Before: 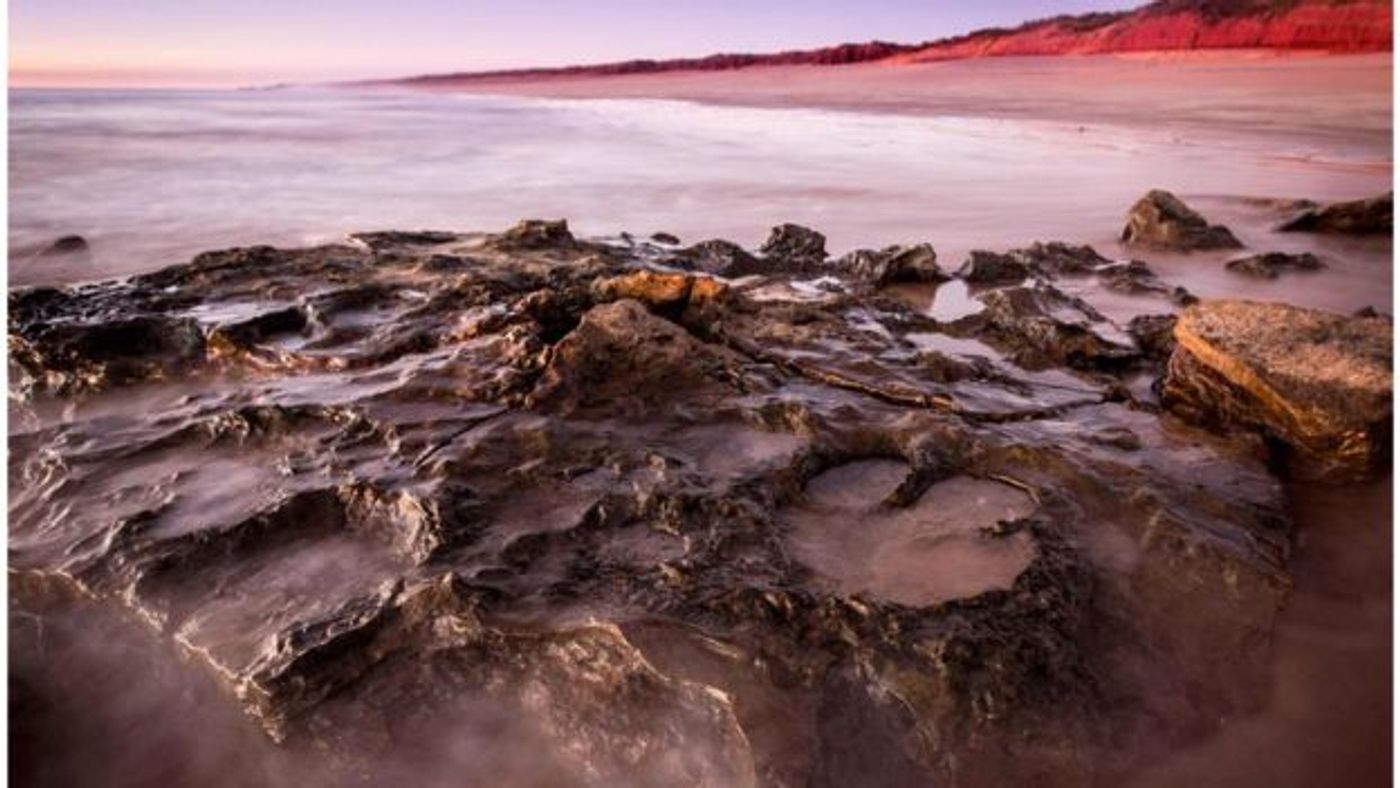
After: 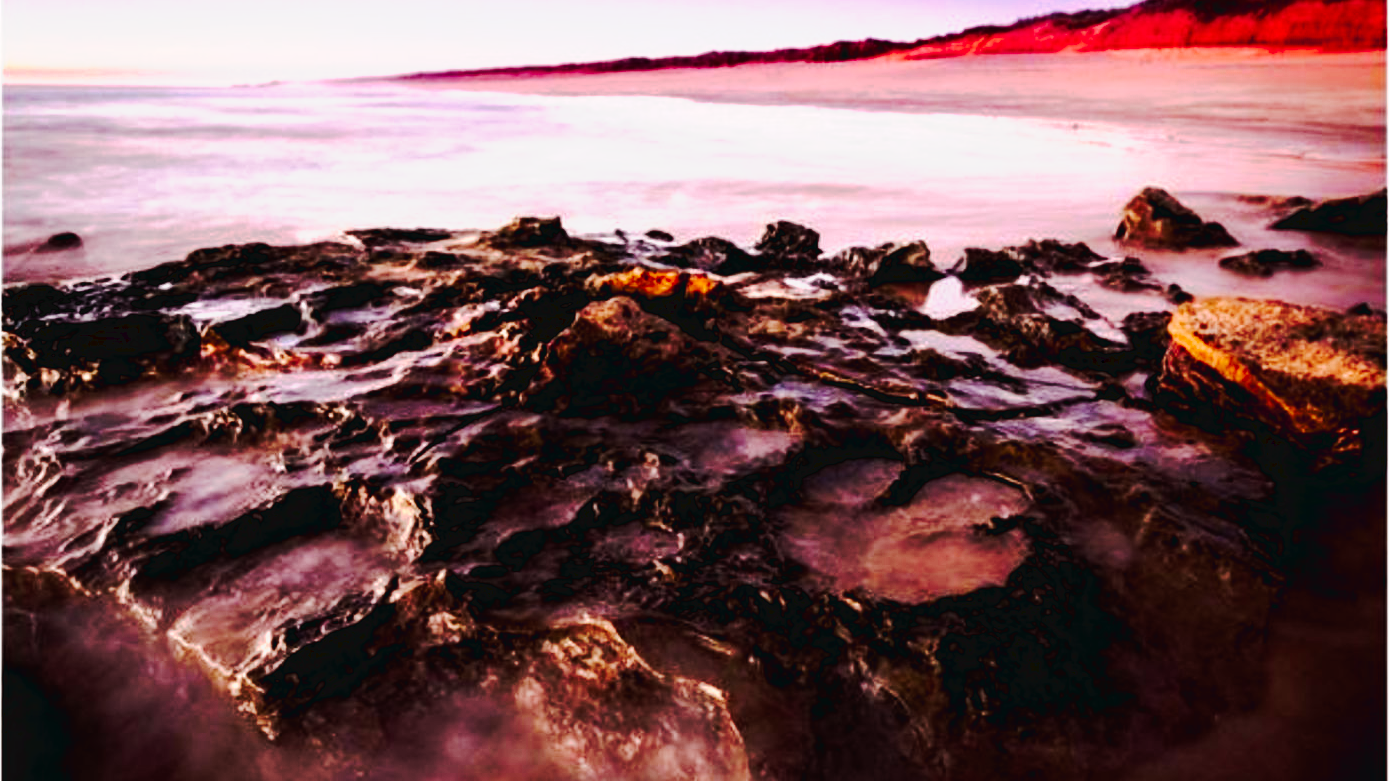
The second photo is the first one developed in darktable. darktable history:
crop: left 0.434%, top 0.485%, right 0.244%, bottom 0.386%
tone curve: curves: ch0 [(0, 0) (0.003, 0.043) (0.011, 0.043) (0.025, 0.035) (0.044, 0.042) (0.069, 0.035) (0.1, 0.03) (0.136, 0.017) (0.177, 0.03) (0.224, 0.06) (0.277, 0.118) (0.335, 0.189) (0.399, 0.297) (0.468, 0.483) (0.543, 0.631) (0.623, 0.746) (0.709, 0.823) (0.801, 0.944) (0.898, 0.966) (1, 1)], preserve colors none
